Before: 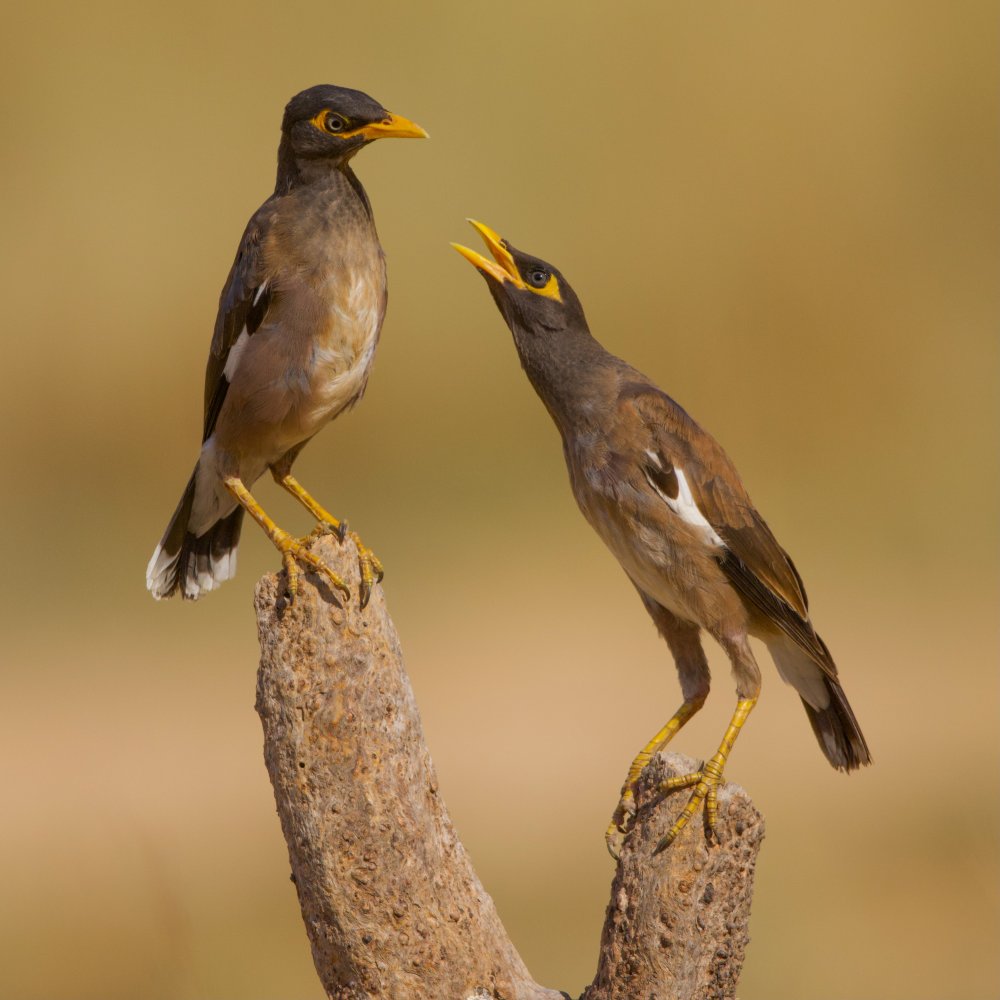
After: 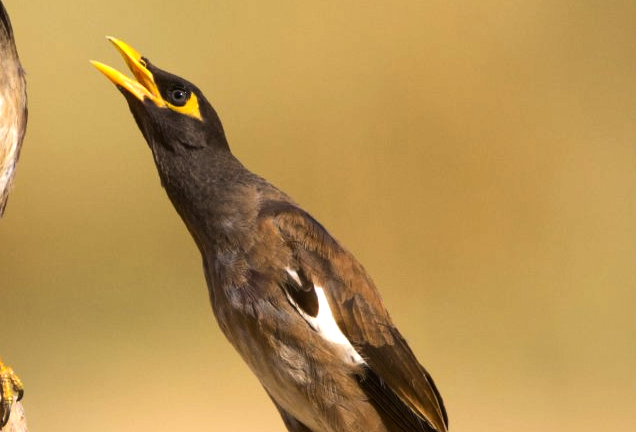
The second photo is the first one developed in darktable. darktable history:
tone equalizer: -8 EV -1.08 EV, -7 EV -1.01 EV, -6 EV -0.867 EV, -5 EV -0.578 EV, -3 EV 0.578 EV, -2 EV 0.867 EV, -1 EV 1.01 EV, +0 EV 1.08 EV, edges refinement/feathering 500, mask exposure compensation -1.57 EV, preserve details no
crop: left 36.005%, top 18.293%, right 0.31%, bottom 38.444%
